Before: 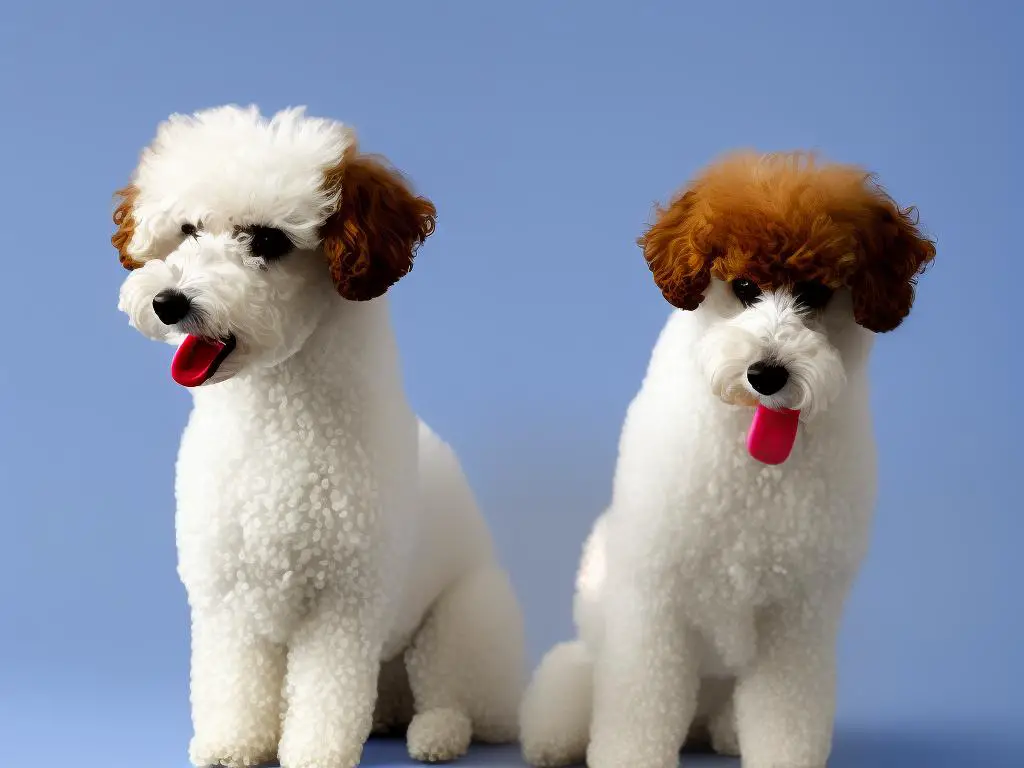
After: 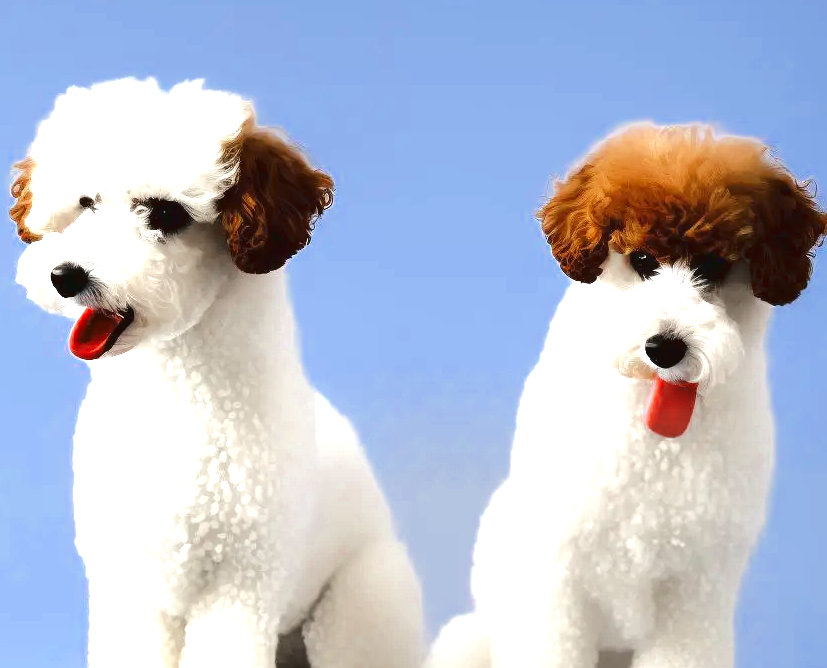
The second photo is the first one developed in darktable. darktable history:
exposure: black level correction 0, exposure 1.441 EV, compensate highlight preservation false
tone curve: curves: ch0 [(0, 0.032) (0.094, 0.08) (0.265, 0.208) (0.41, 0.417) (0.498, 0.496) (0.638, 0.673) (0.845, 0.828) (0.994, 0.964)]; ch1 [(0, 0) (0.161, 0.092) (0.37, 0.302) (0.417, 0.434) (0.492, 0.502) (0.576, 0.589) (0.644, 0.638) (0.725, 0.765) (1, 1)]; ch2 [(0, 0) (0.352, 0.403) (0.45, 0.469) (0.521, 0.515) (0.55, 0.528) (0.589, 0.576) (1, 1)], color space Lab, linked channels, preserve colors none
crop: left 9.981%, top 3.586%, right 9.166%, bottom 9.39%
color zones: curves: ch0 [(0, 0.5) (0.125, 0.4) (0.25, 0.5) (0.375, 0.4) (0.5, 0.4) (0.625, 0.35) (0.75, 0.35) (0.875, 0.5)]; ch1 [(0, 0.35) (0.125, 0.45) (0.25, 0.35) (0.375, 0.35) (0.5, 0.35) (0.625, 0.35) (0.75, 0.45) (0.875, 0.35)]; ch2 [(0, 0.6) (0.125, 0.5) (0.25, 0.5) (0.375, 0.6) (0.5, 0.6) (0.625, 0.5) (0.75, 0.5) (0.875, 0.5)]
